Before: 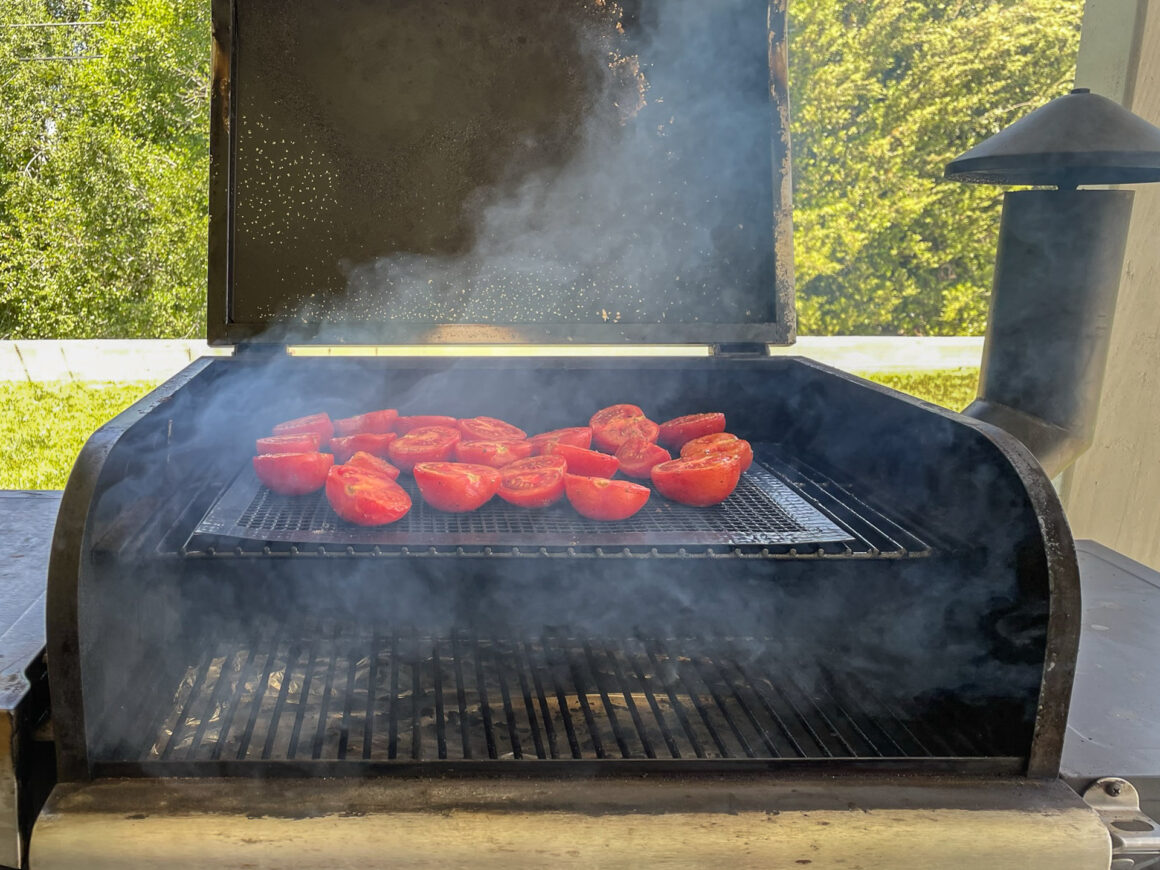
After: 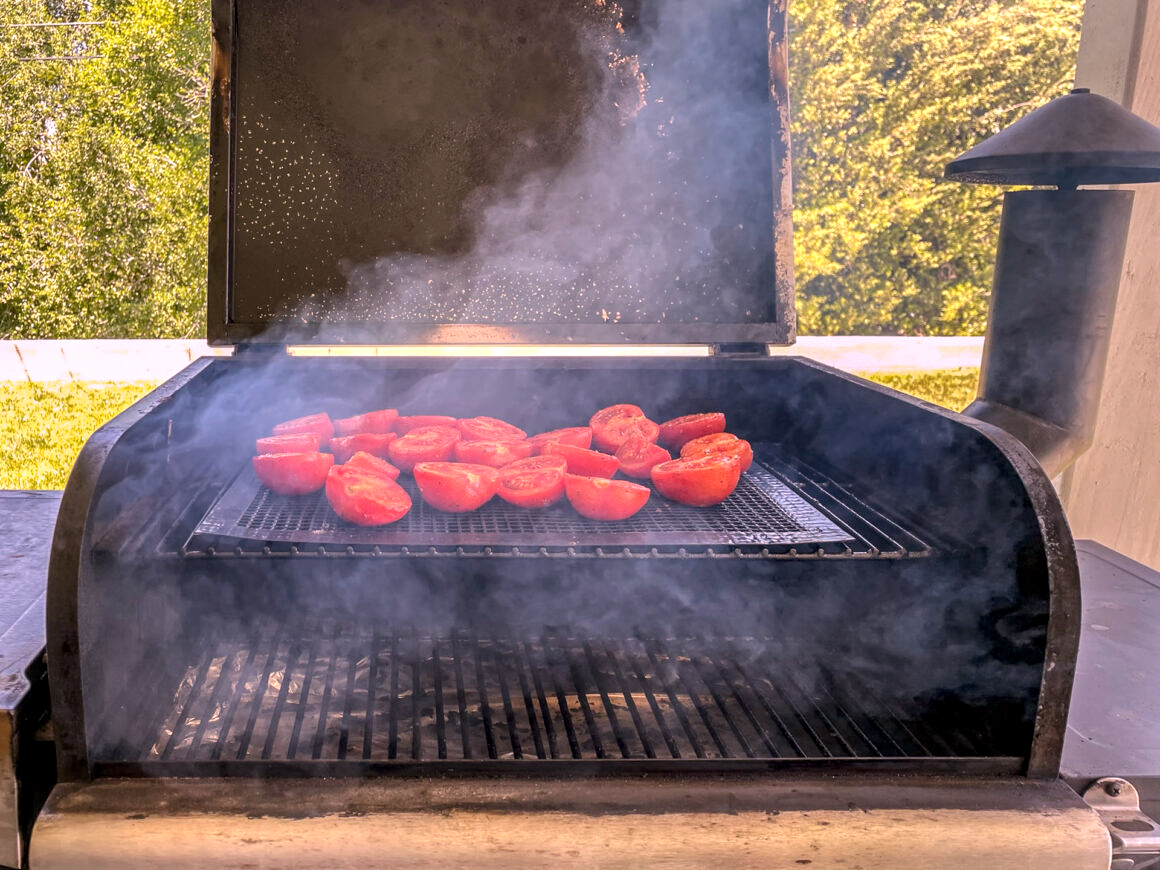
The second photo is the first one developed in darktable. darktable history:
local contrast: detail 130%
white balance: red 1.188, blue 1.11
